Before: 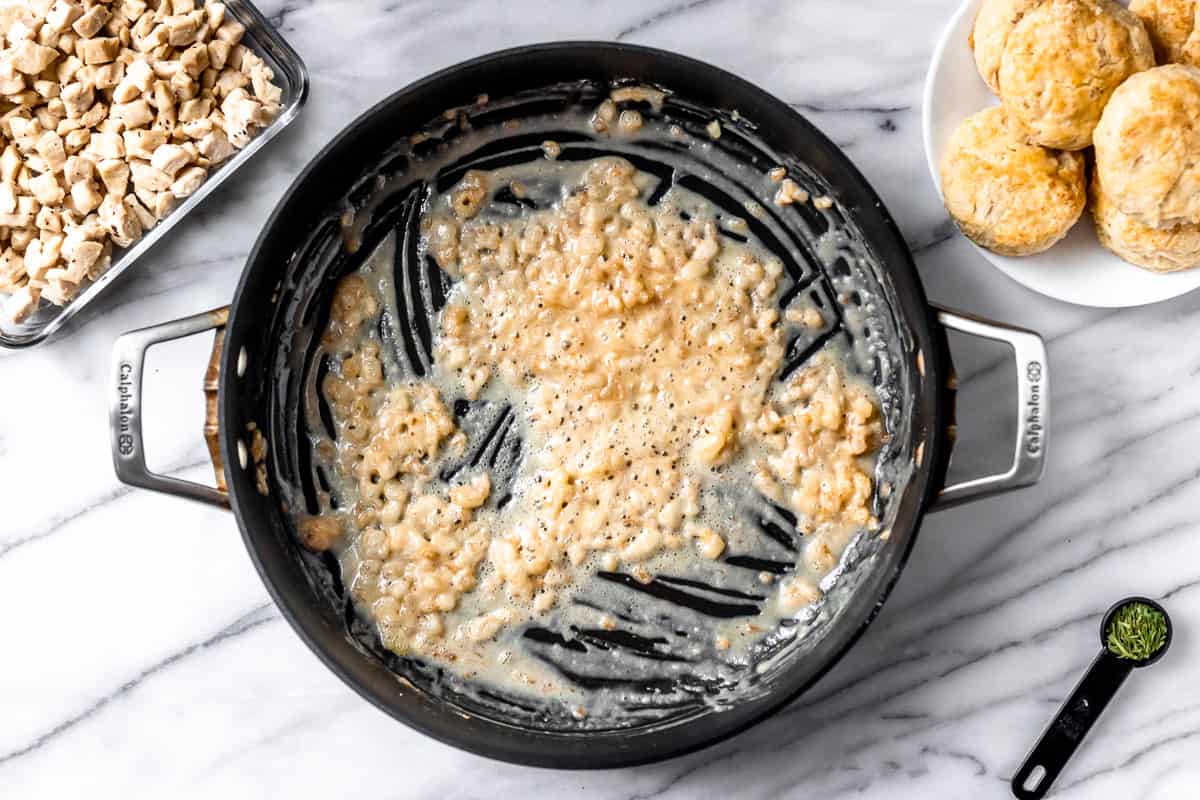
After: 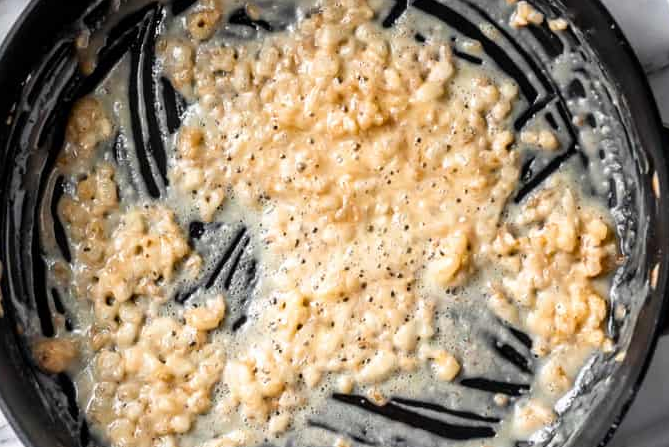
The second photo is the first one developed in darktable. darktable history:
crop and rotate: left 22.158%, top 22.344%, right 22.091%, bottom 21.717%
